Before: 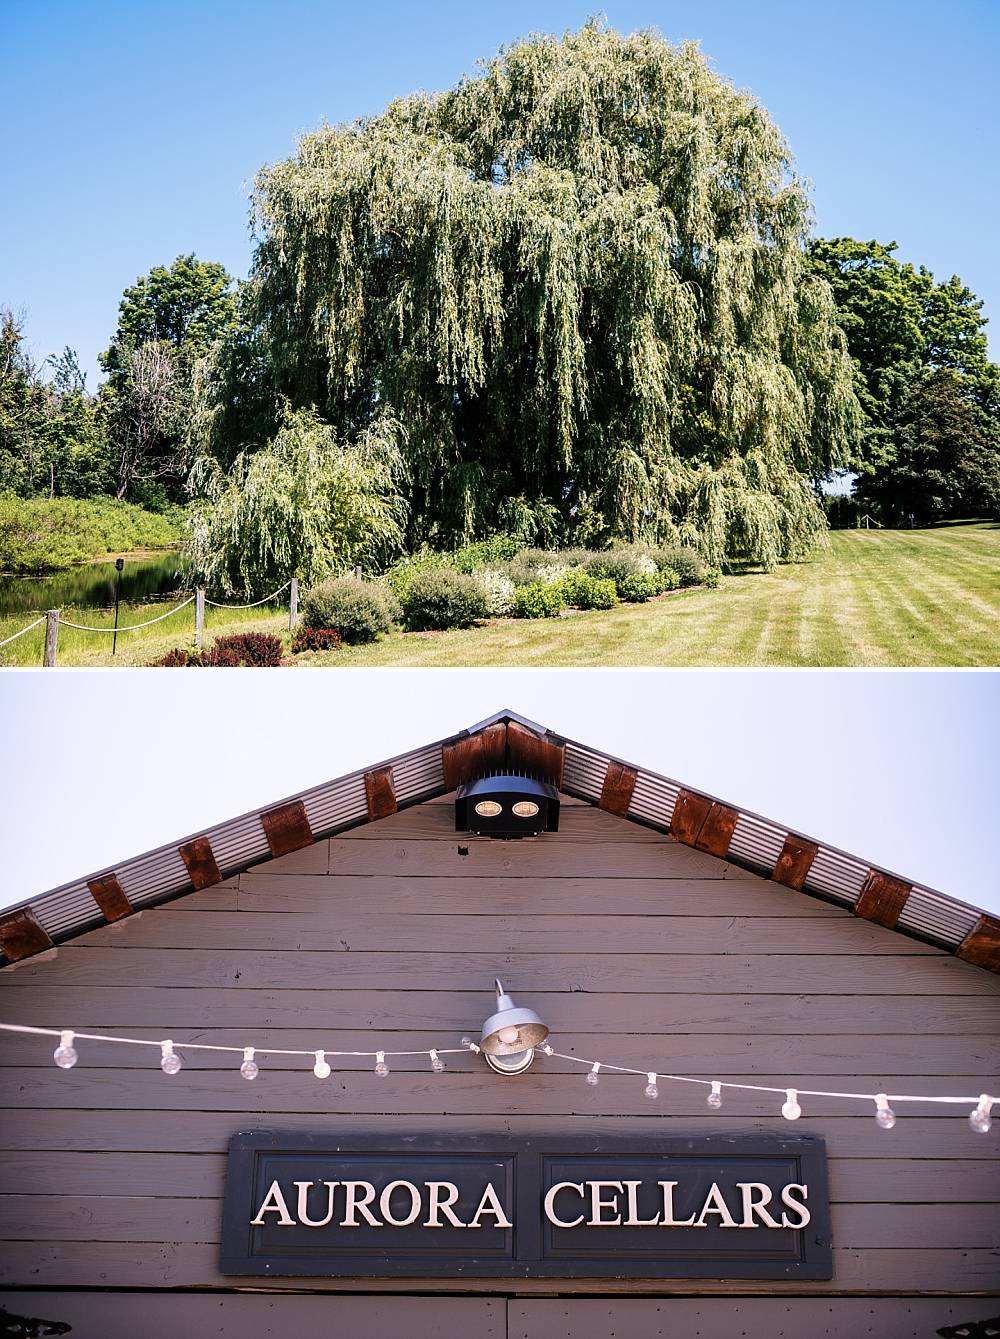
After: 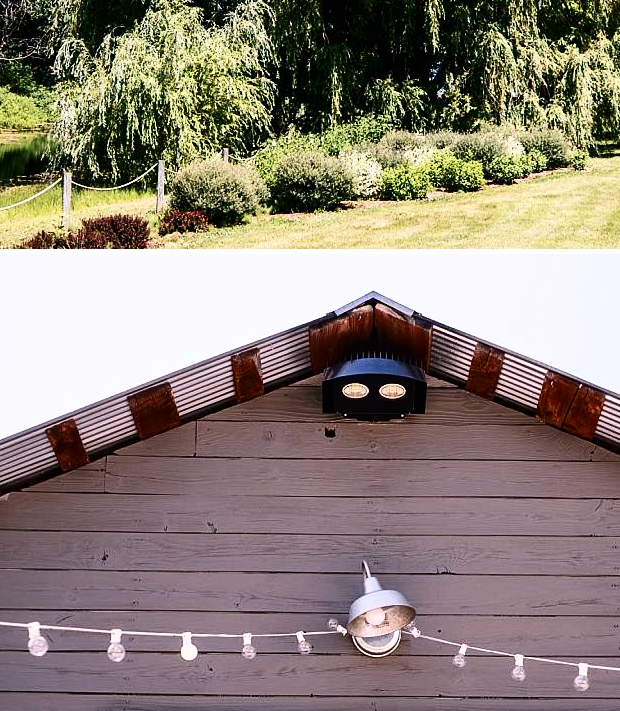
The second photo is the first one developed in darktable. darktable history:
contrast brightness saturation: contrast 0.28
tone equalizer: on, module defaults
crop: left 13.312%, top 31.28%, right 24.627%, bottom 15.582%
